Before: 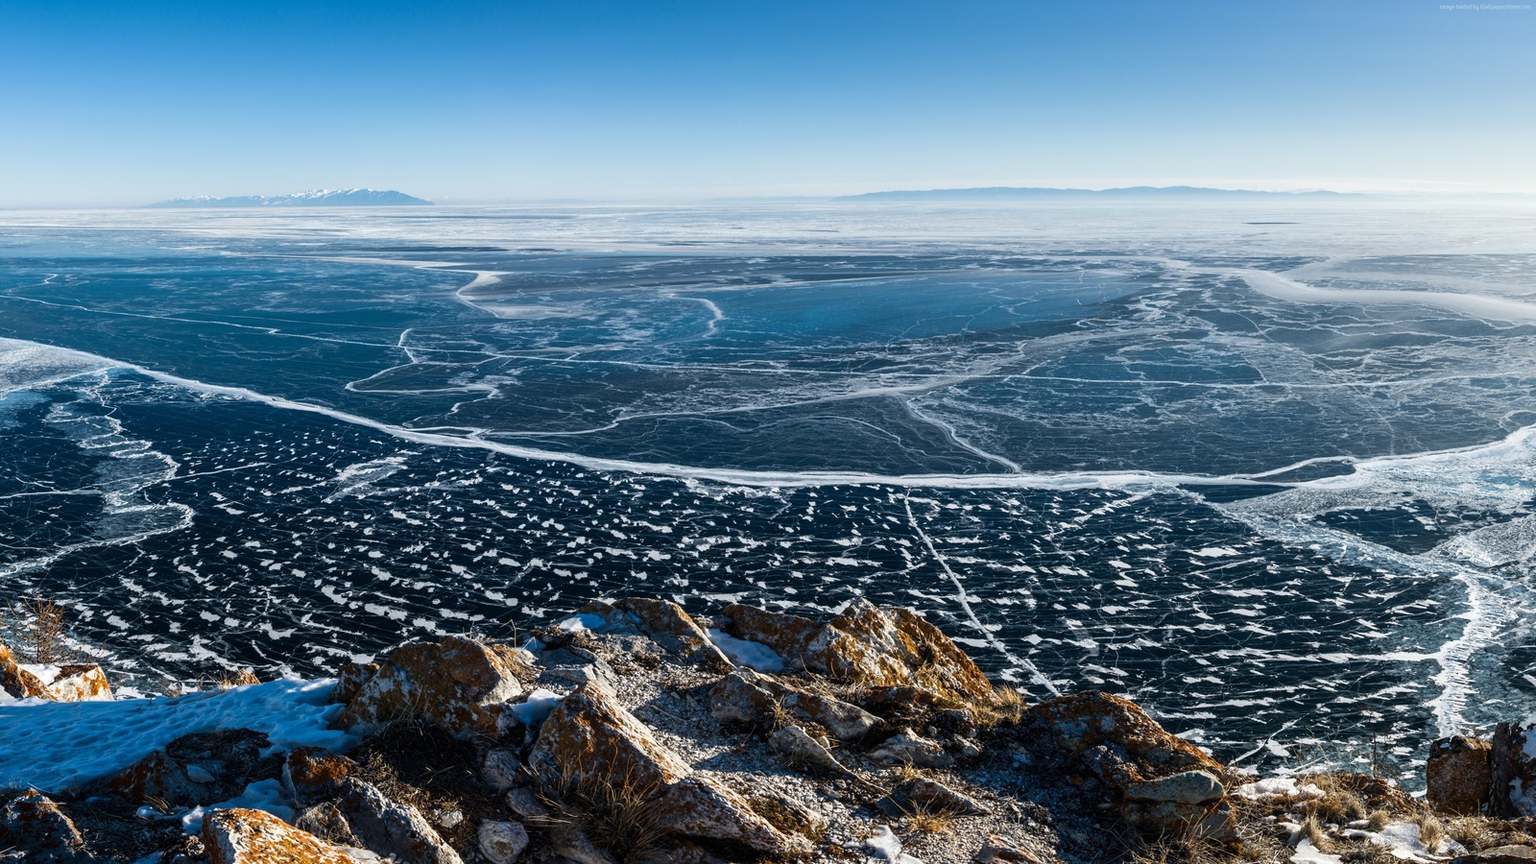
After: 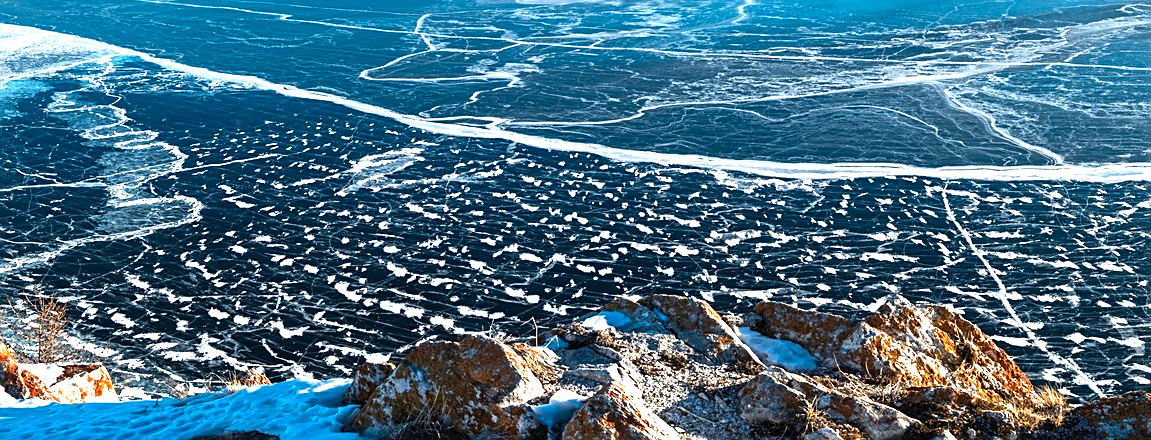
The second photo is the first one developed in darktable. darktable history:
color zones: curves: ch1 [(0.235, 0.558) (0.75, 0.5)]; ch2 [(0.25, 0.462) (0.749, 0.457)]
contrast brightness saturation: saturation 0.095
crop: top 36.531%, right 28.029%, bottom 14.526%
exposure: black level correction 0, exposure 1.2 EV, compensate highlight preservation false
sharpen: on, module defaults
